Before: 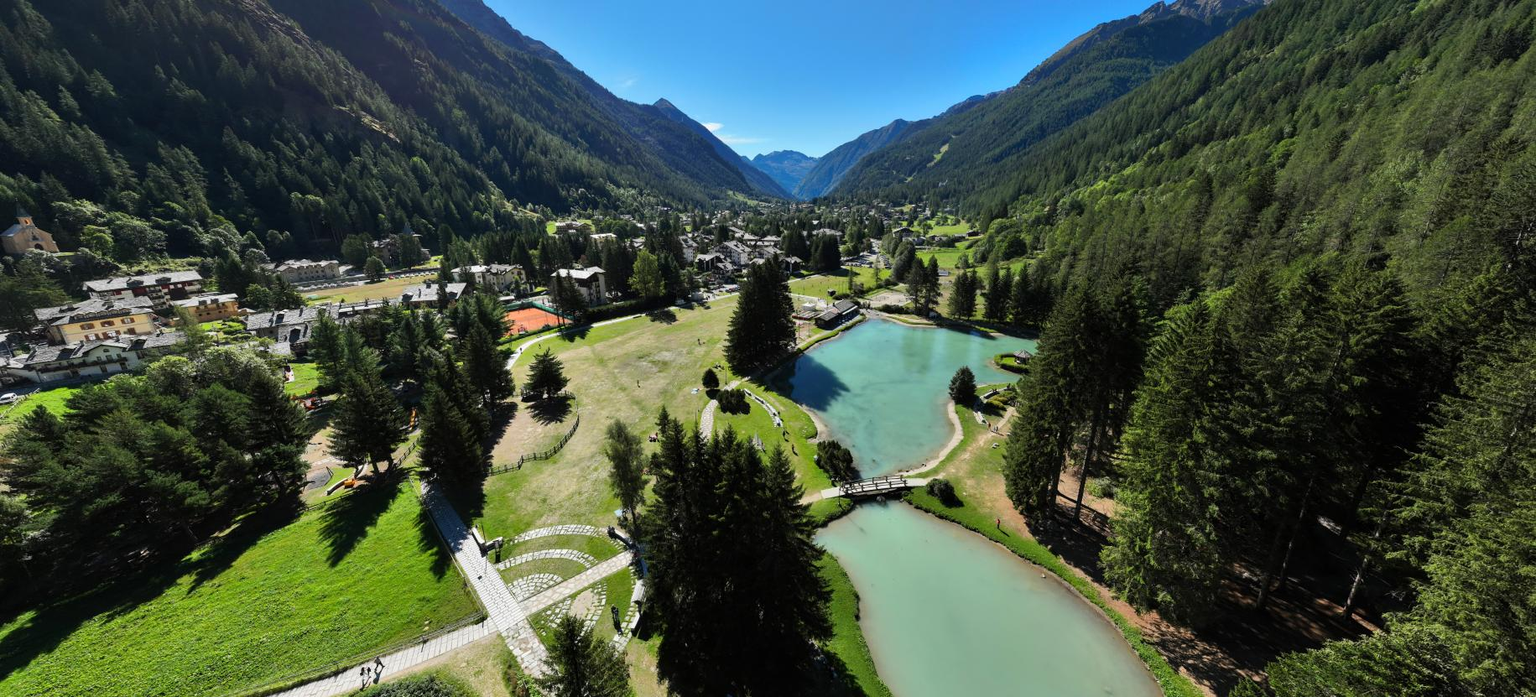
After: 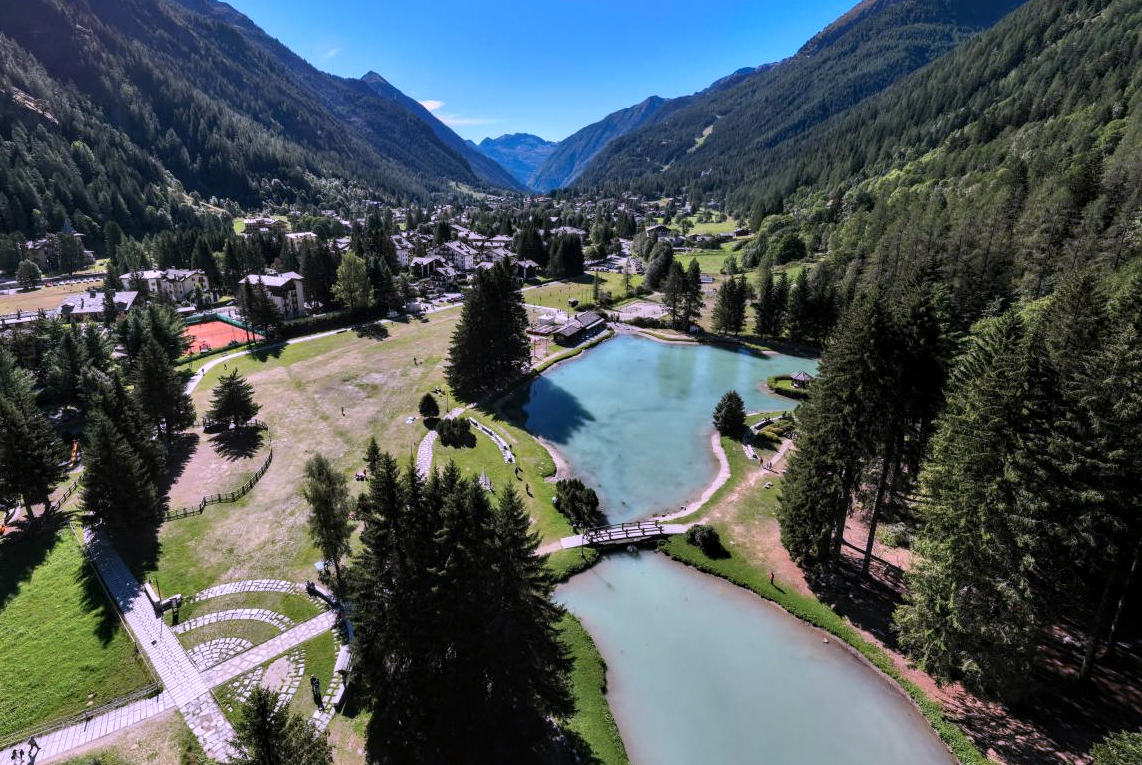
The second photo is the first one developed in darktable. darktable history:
crop and rotate: left 22.918%, top 5.629%, right 14.711%, bottom 2.247%
color correction: highlights a* 15.03, highlights b* -25.07
local contrast: on, module defaults
rotate and perspective: automatic cropping original format, crop left 0, crop top 0
